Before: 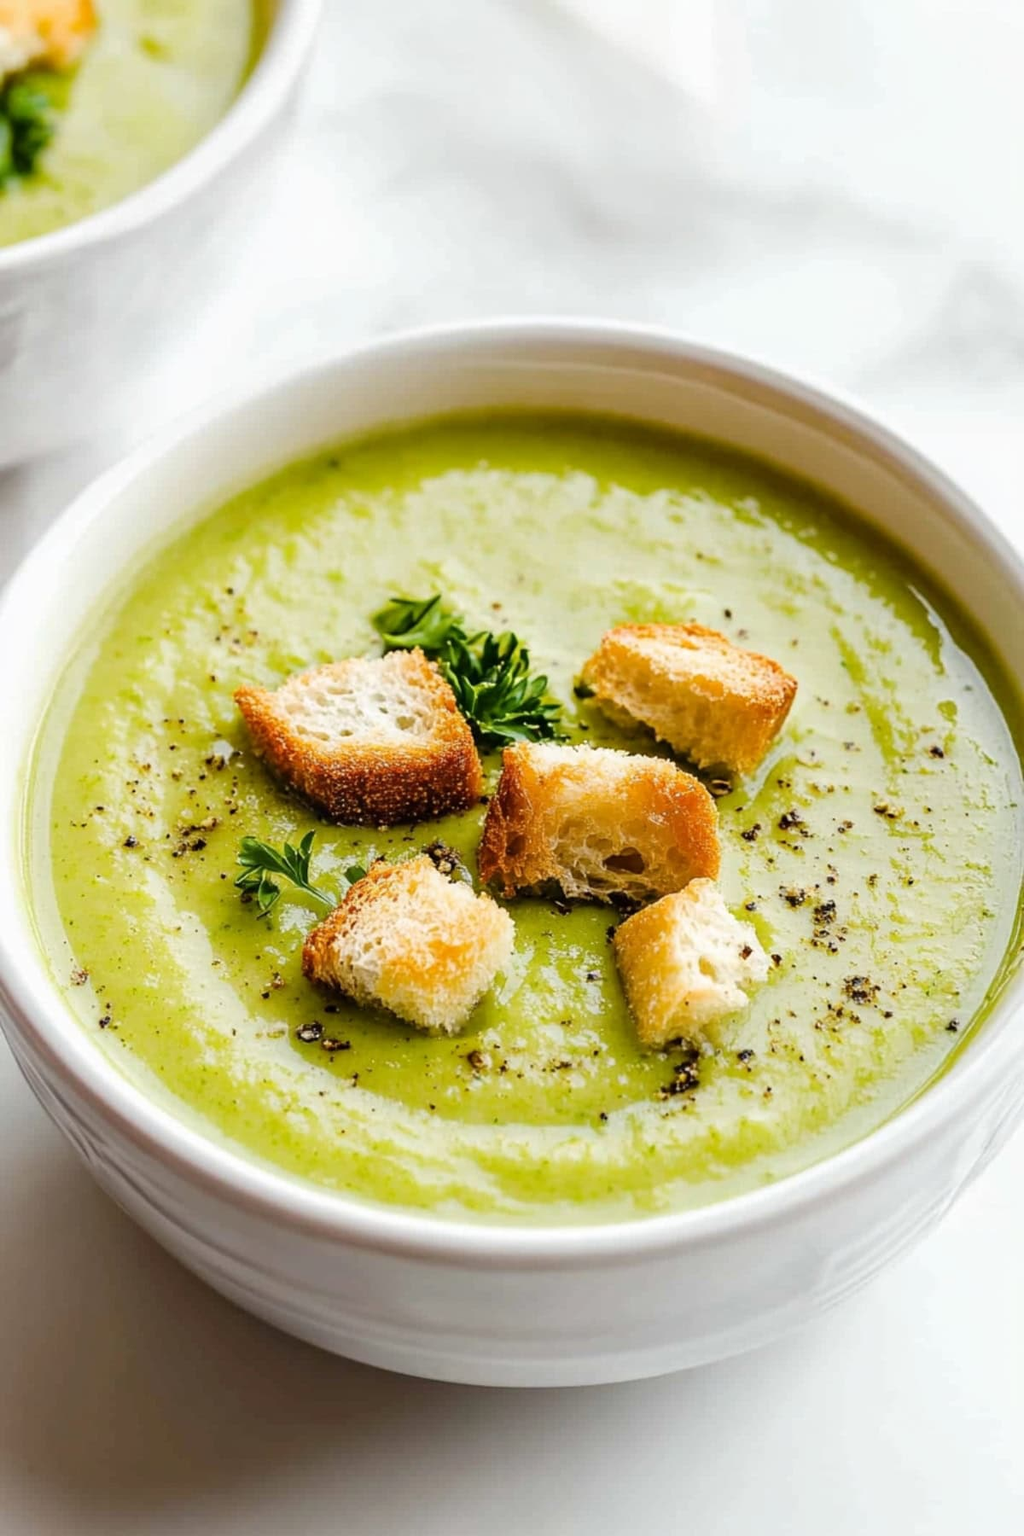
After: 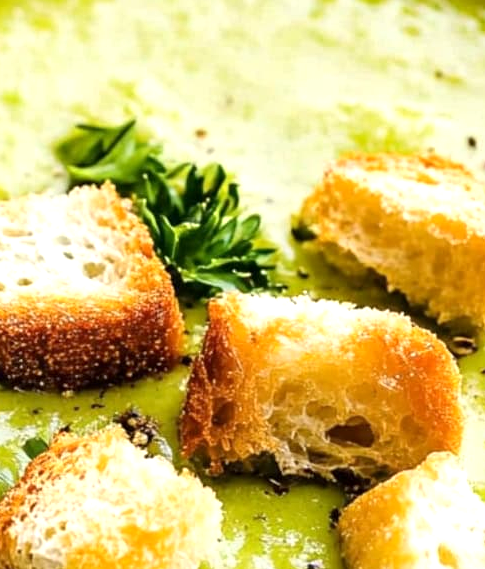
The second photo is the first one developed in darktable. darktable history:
exposure: black level correction 0.001, exposure 0.499 EV, compensate exposure bias true, compensate highlight preservation false
local contrast: mode bilateral grid, contrast 14, coarseness 36, detail 105%, midtone range 0.2
crop: left 31.76%, top 32.063%, right 27.759%, bottom 36.293%
